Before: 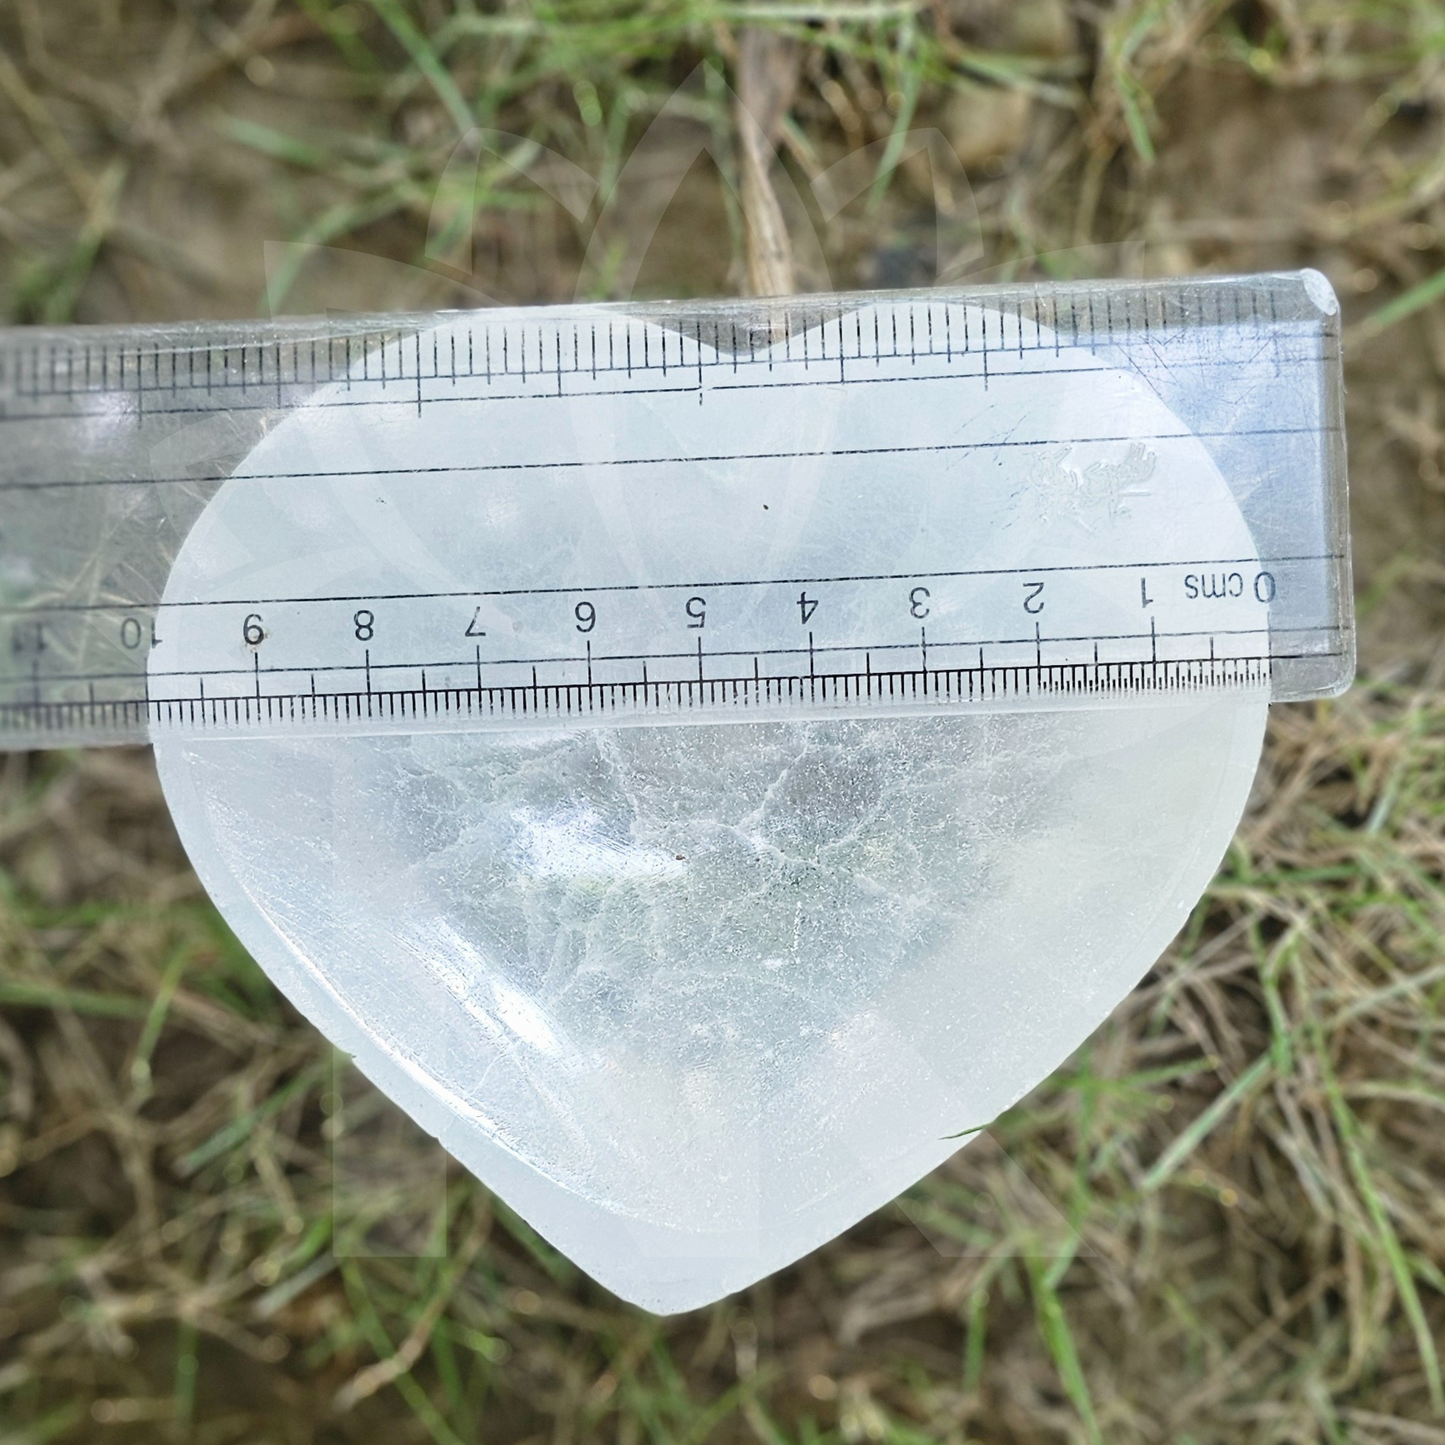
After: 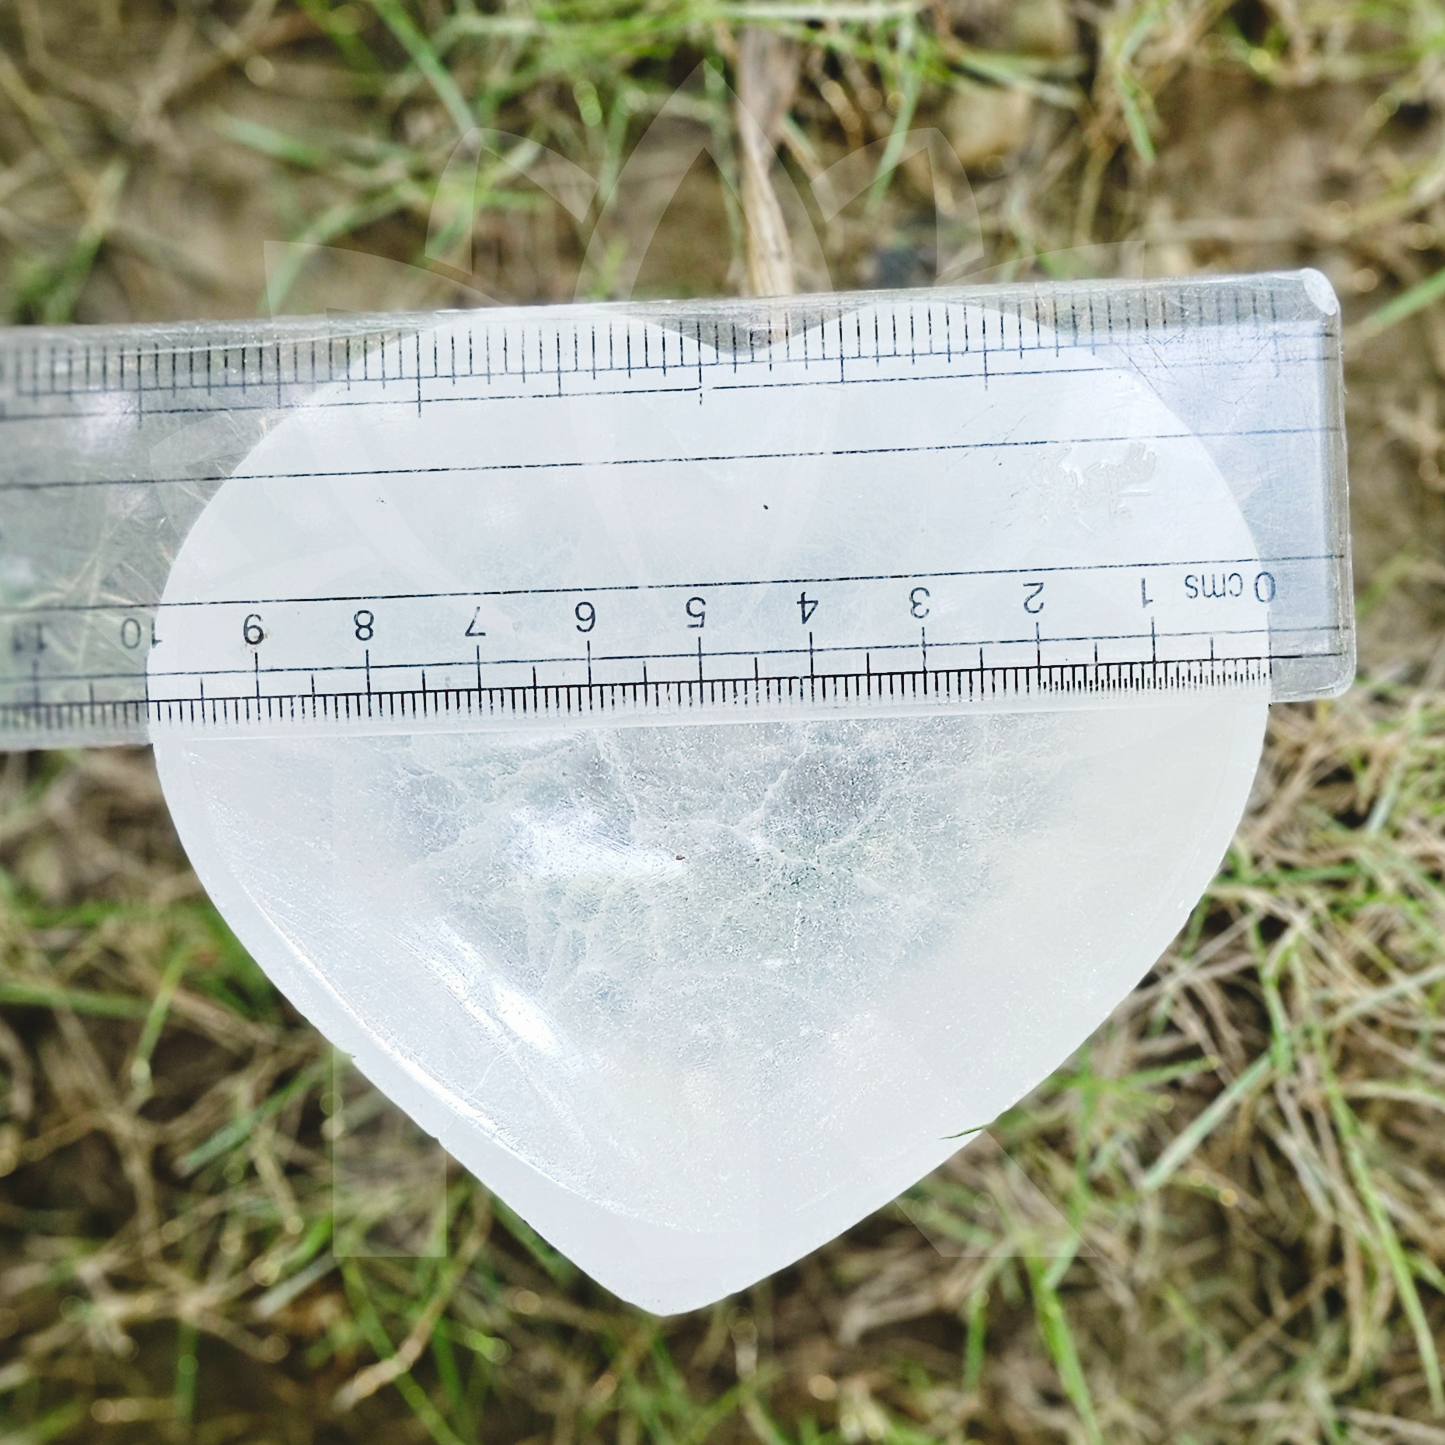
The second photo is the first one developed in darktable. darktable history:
tone curve: curves: ch0 [(0, 0) (0.003, 0.042) (0.011, 0.043) (0.025, 0.047) (0.044, 0.059) (0.069, 0.07) (0.1, 0.085) (0.136, 0.107) (0.177, 0.139) (0.224, 0.185) (0.277, 0.258) (0.335, 0.34) (0.399, 0.434) (0.468, 0.526) (0.543, 0.623) (0.623, 0.709) (0.709, 0.794) (0.801, 0.866) (0.898, 0.919) (1, 1)], preserve colors none
